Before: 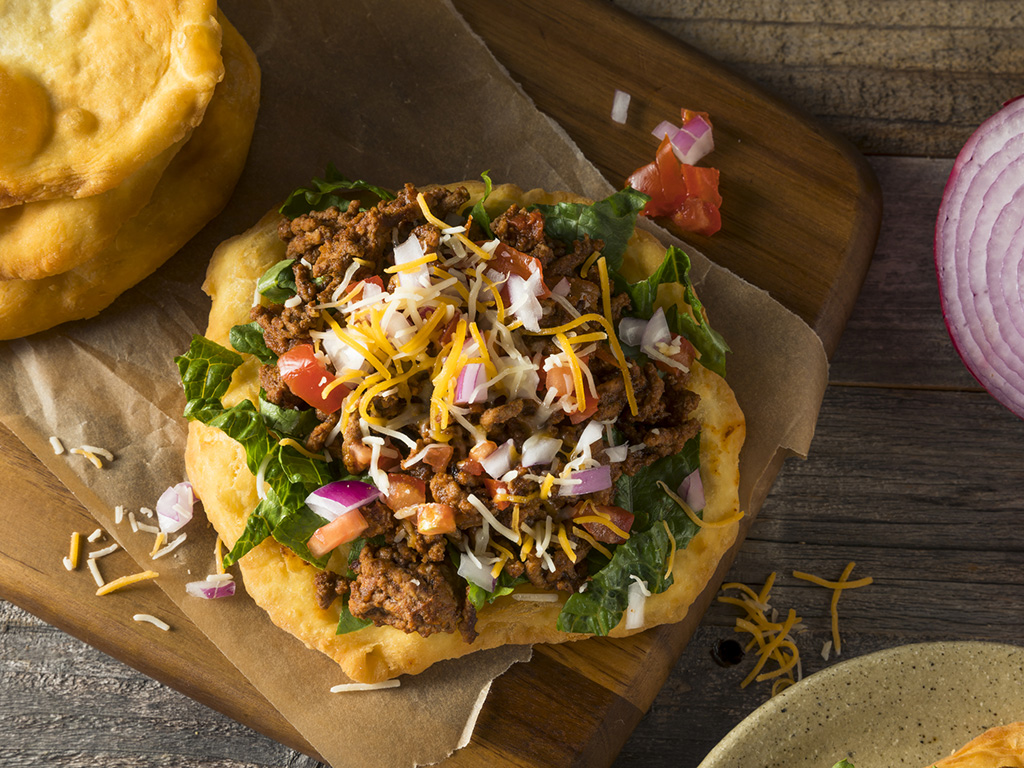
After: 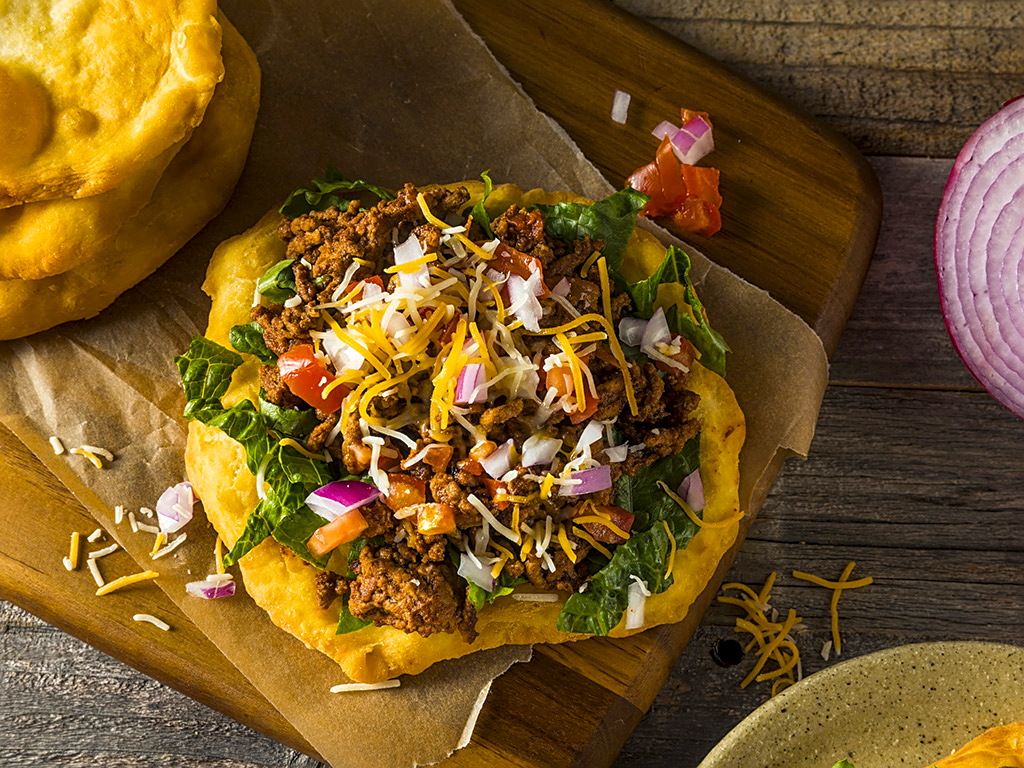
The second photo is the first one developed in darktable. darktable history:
local contrast: on, module defaults
sharpen: on, module defaults
color balance rgb: global offset › hue 169.62°, perceptual saturation grading › global saturation 25.578%, global vibrance 20%
